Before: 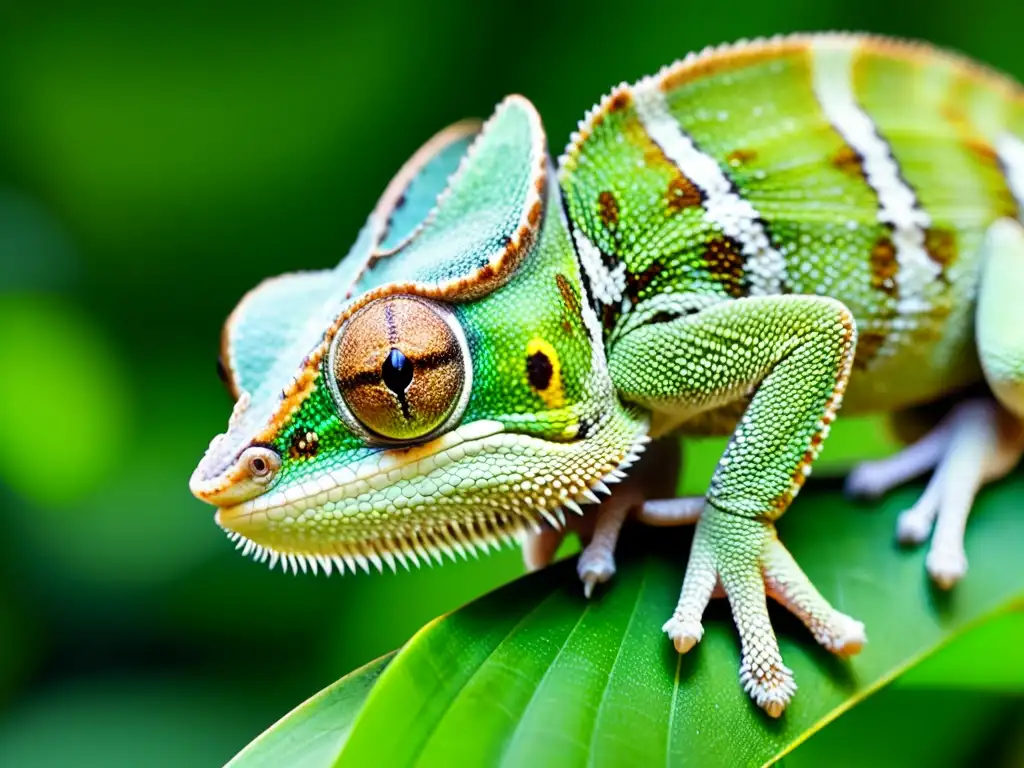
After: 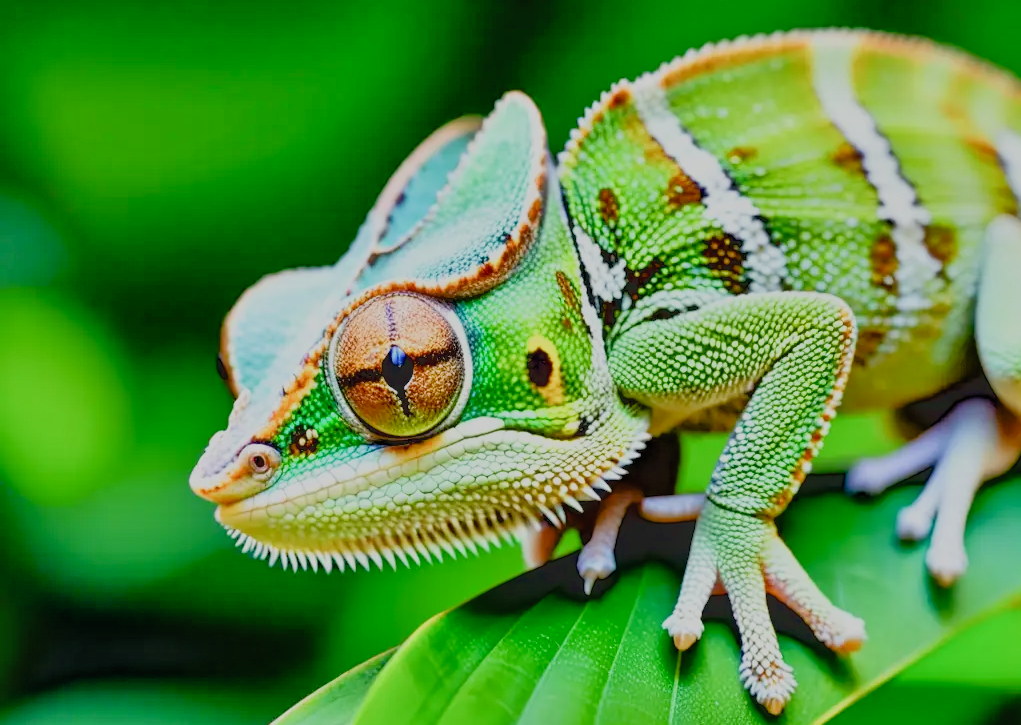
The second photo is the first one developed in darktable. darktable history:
exposure: black level correction 0.01, compensate highlight preservation false
crop: top 0.46%, right 0.256%, bottom 5.037%
shadows and highlights: soften with gaussian
filmic rgb: black relative exposure -7.65 EV, white relative exposure 4.56 EV, threshold 3.04 EV, hardness 3.61, preserve chrominance RGB euclidean norm, color science v5 (2021), contrast in shadows safe, contrast in highlights safe, enable highlight reconstruction true
tone equalizer: -7 EV 0.154 EV, -6 EV 0.609 EV, -5 EV 1.19 EV, -4 EV 1.36 EV, -3 EV 1.15 EV, -2 EV 0.6 EV, -1 EV 0.156 EV
